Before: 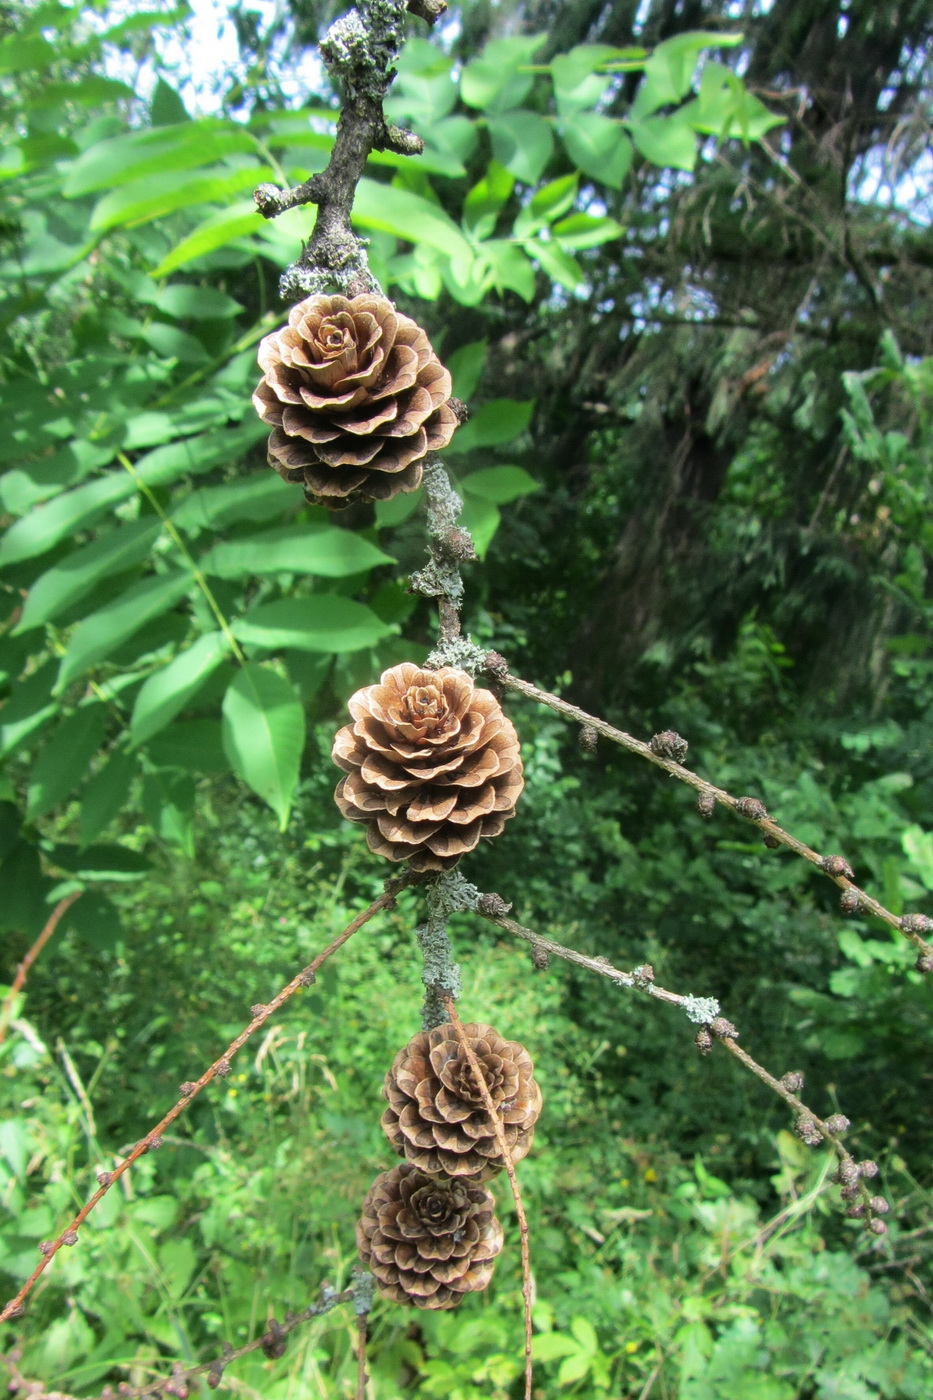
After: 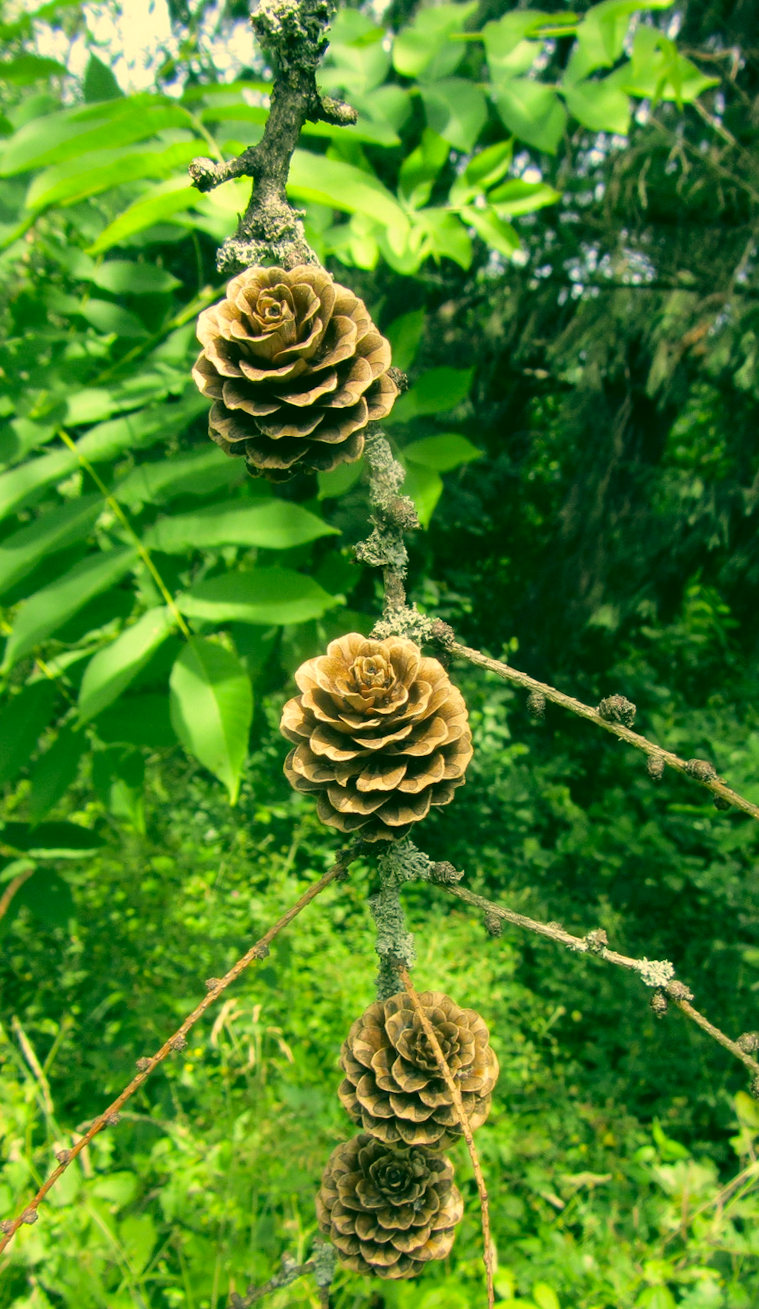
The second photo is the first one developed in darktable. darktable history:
color correction: highlights a* 5.71, highlights b* 33.68, shadows a* -25.27, shadows b* 3.73
crop and rotate: angle 1.38°, left 4.118%, top 0.558%, right 11.599%, bottom 2.588%
tone equalizer: on, module defaults
